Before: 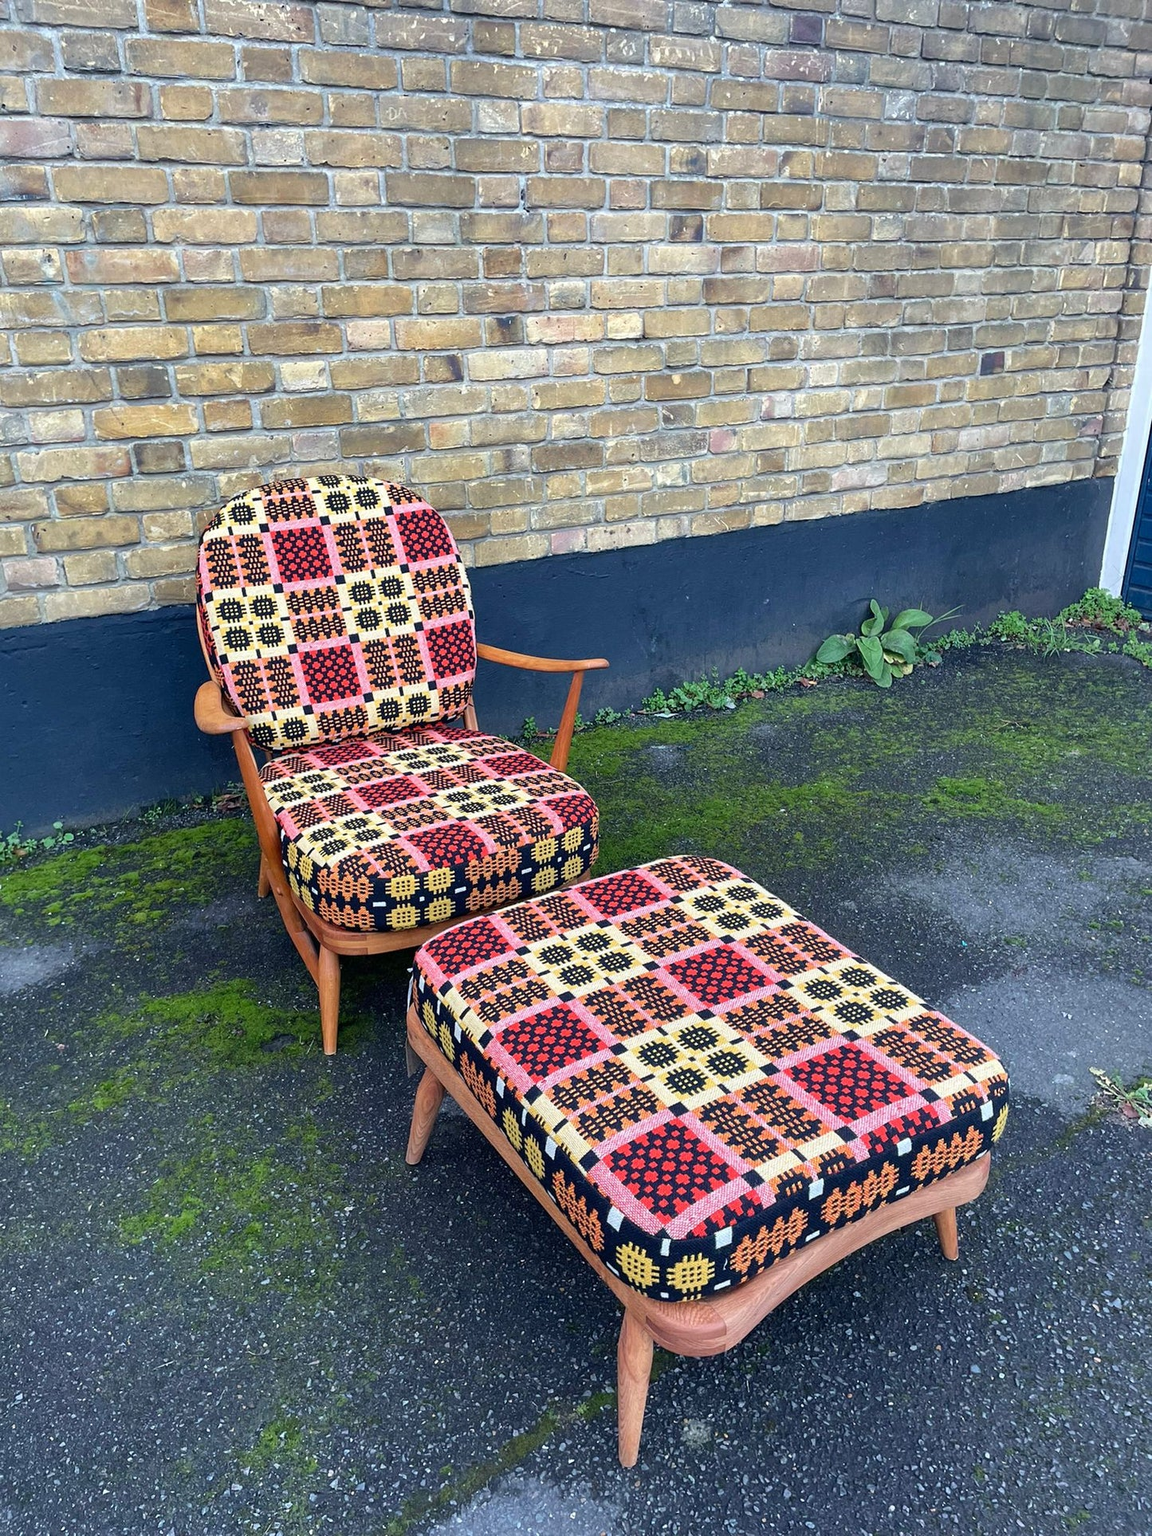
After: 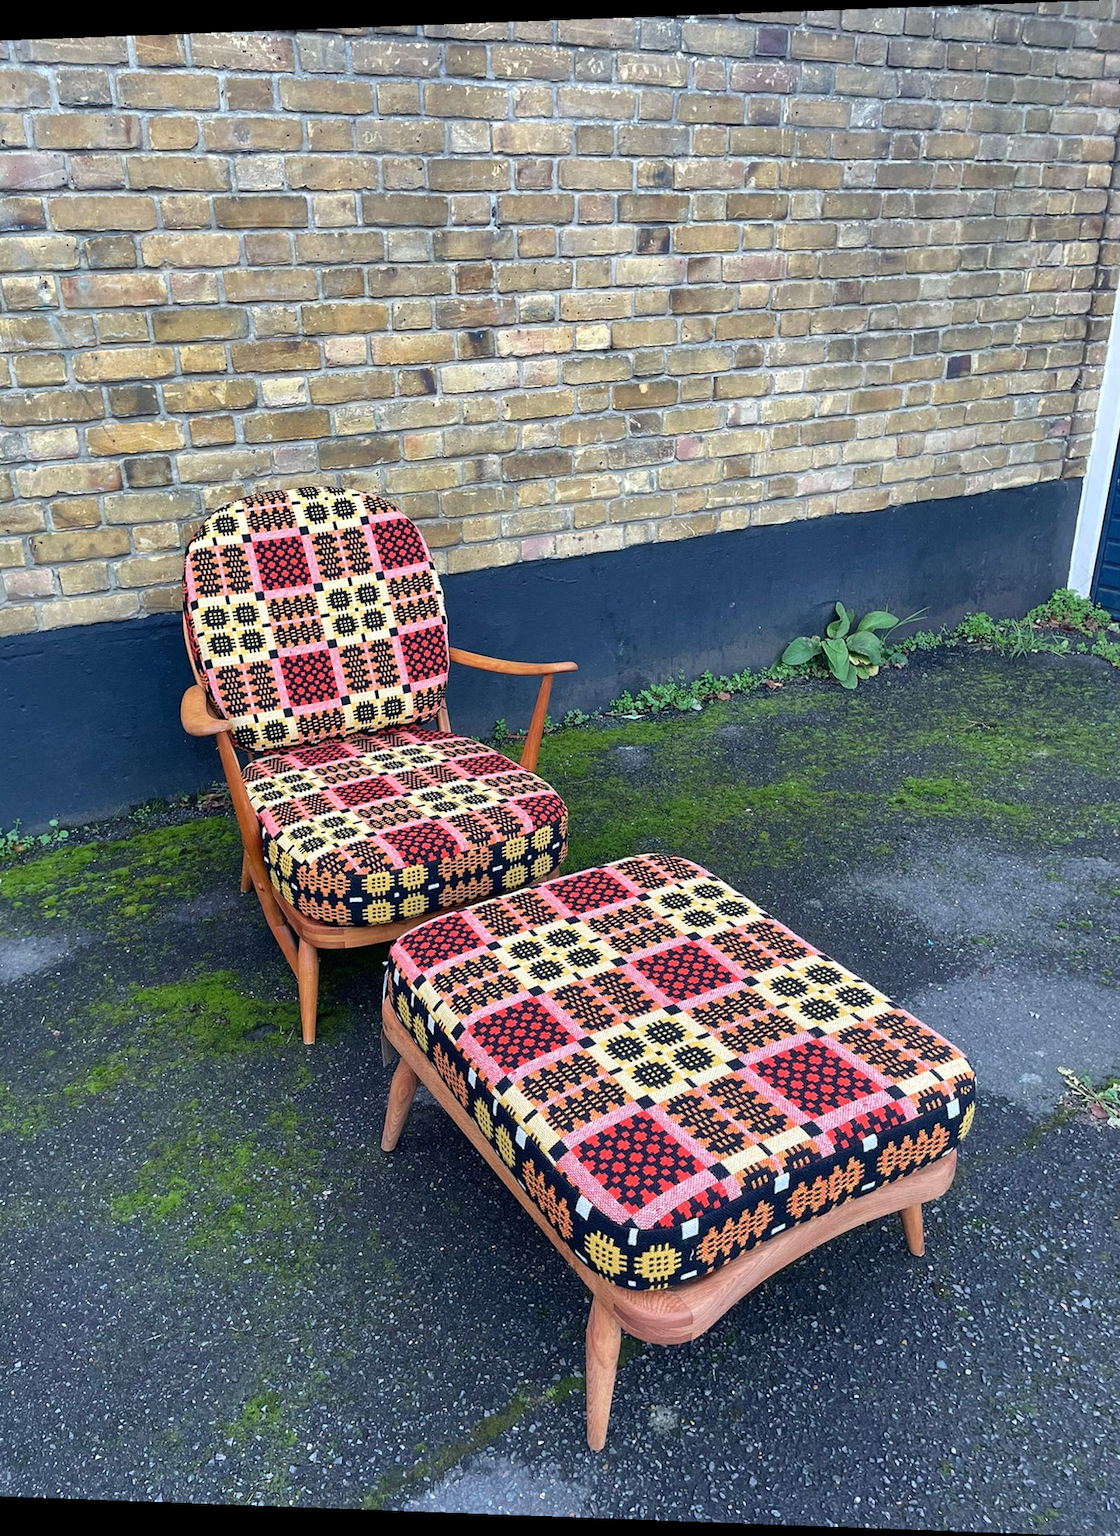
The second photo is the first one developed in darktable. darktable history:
shadows and highlights: shadows 12, white point adjustment 1.2, soften with gaussian
rotate and perspective: lens shift (horizontal) -0.055, automatic cropping off
